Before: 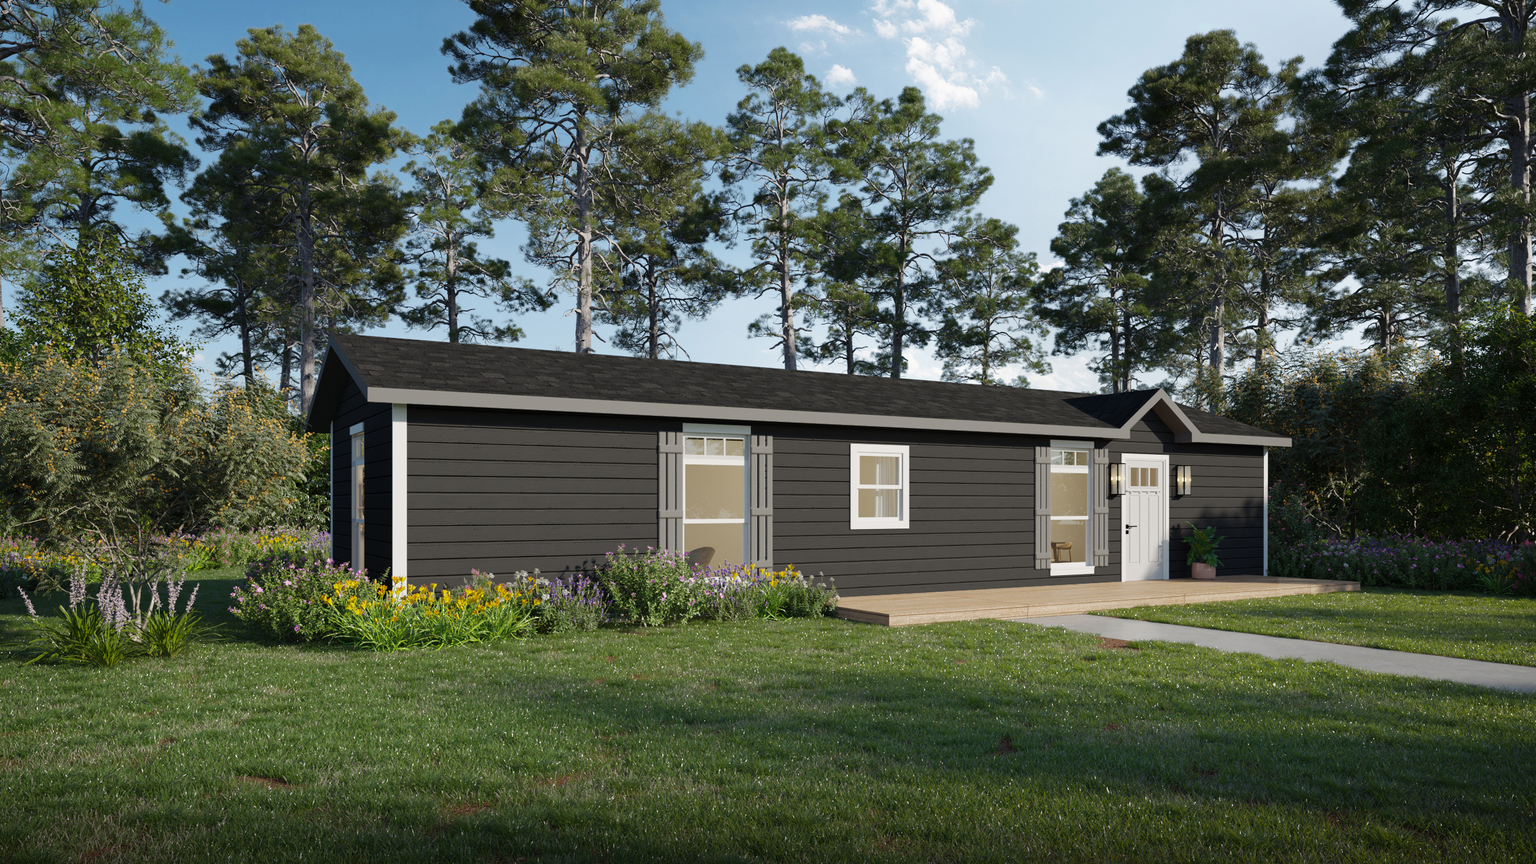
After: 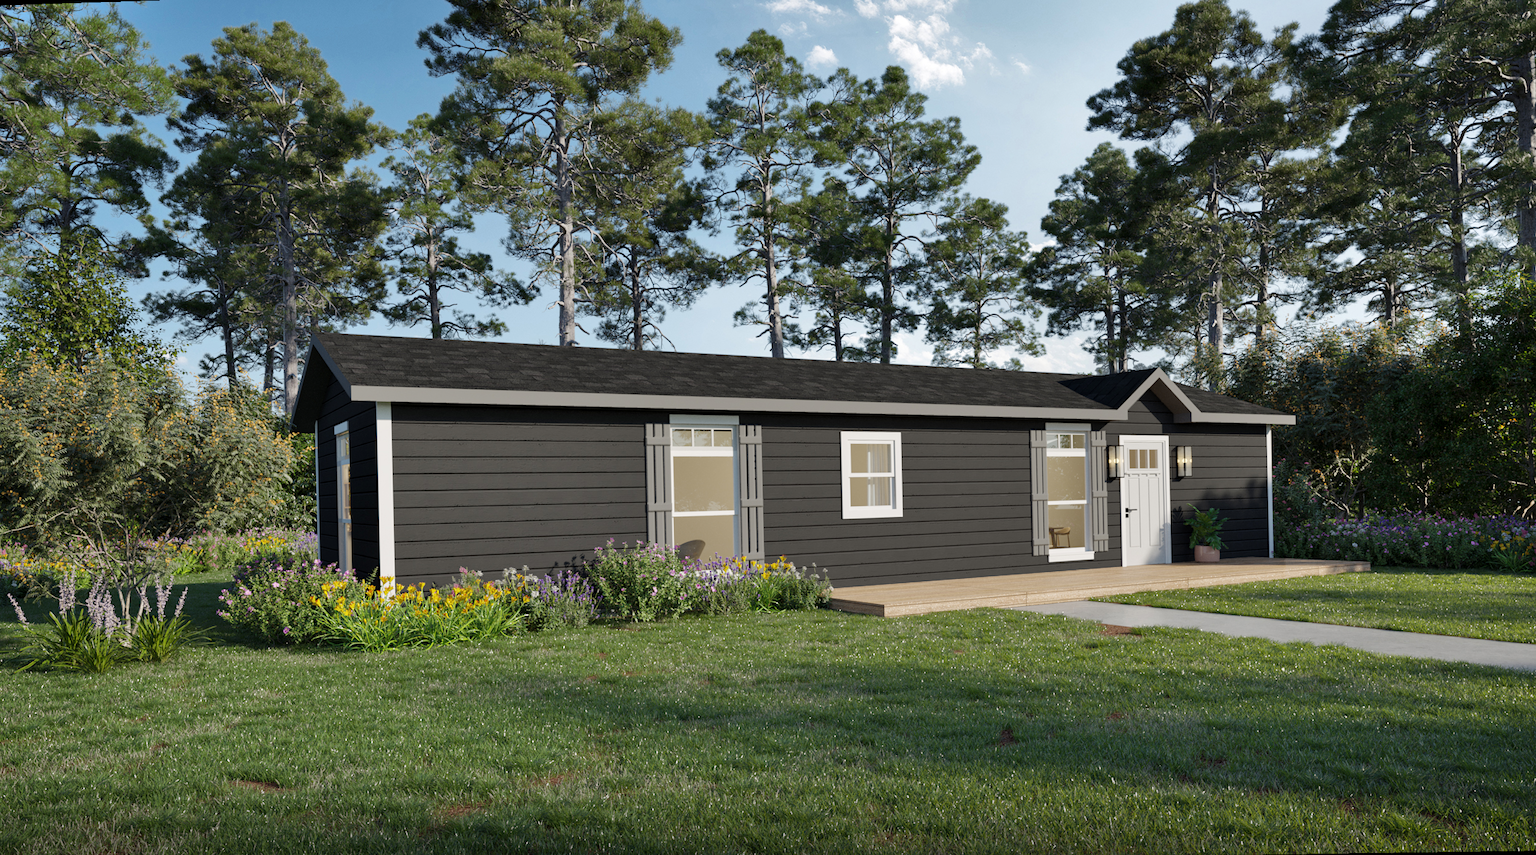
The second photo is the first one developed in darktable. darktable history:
local contrast: highlights 100%, shadows 100%, detail 120%, midtone range 0.2
rotate and perspective: rotation -1.32°, lens shift (horizontal) -0.031, crop left 0.015, crop right 0.985, crop top 0.047, crop bottom 0.982
shadows and highlights: low approximation 0.01, soften with gaussian
